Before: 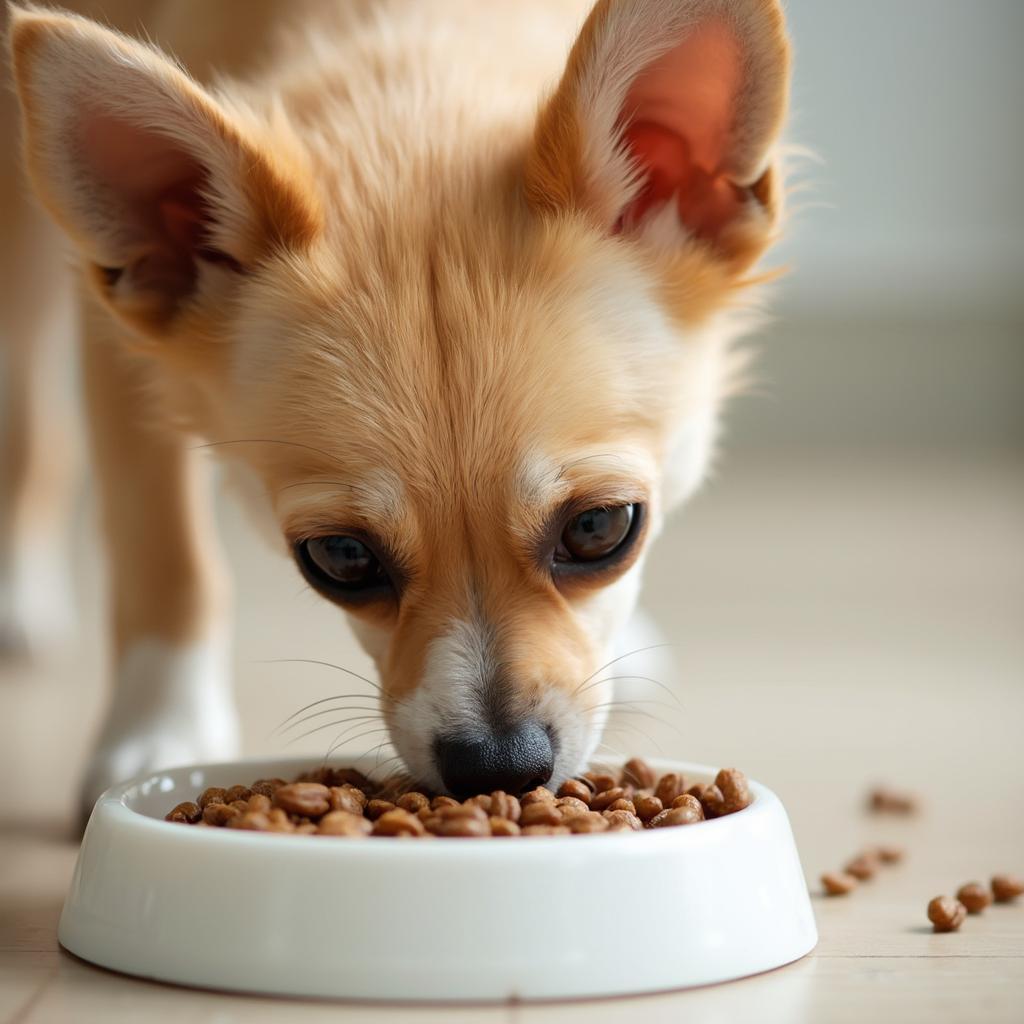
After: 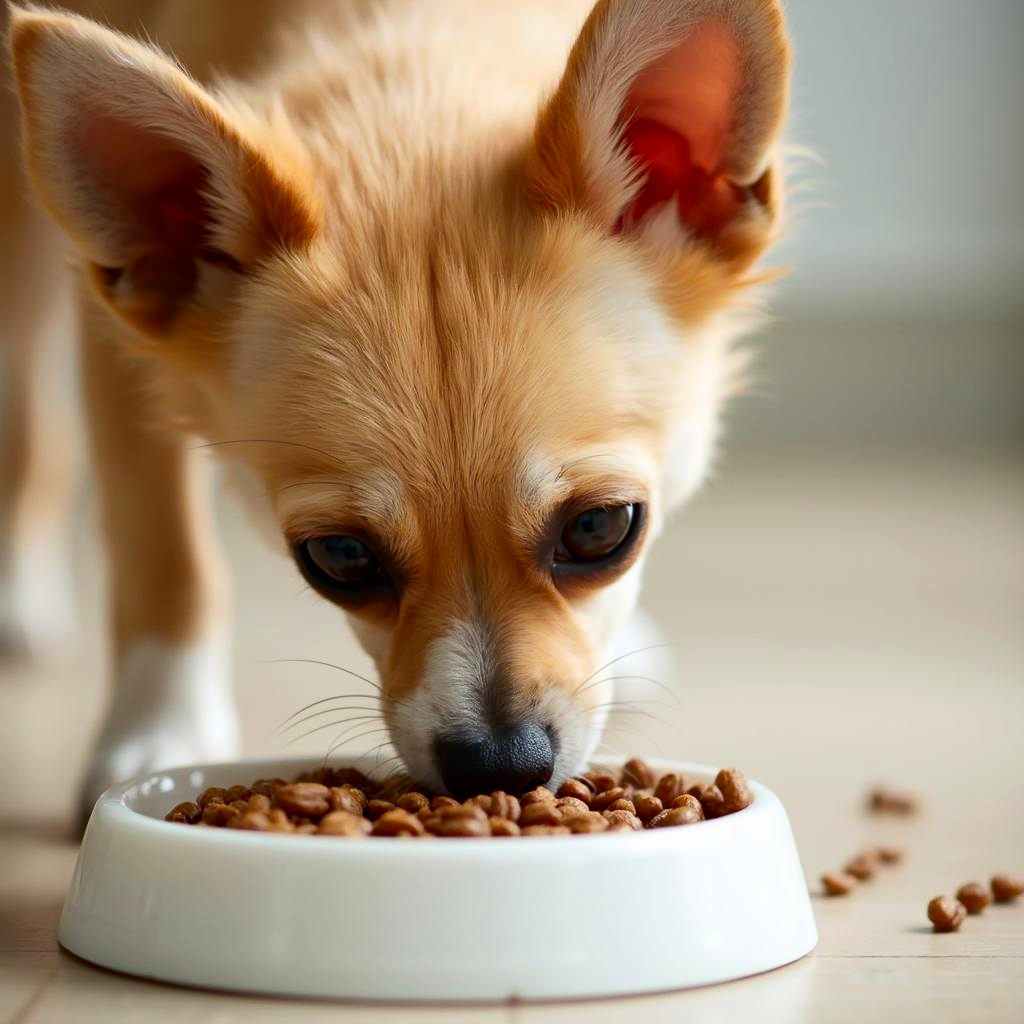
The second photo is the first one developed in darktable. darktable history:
contrast brightness saturation: contrast 0.134, brightness -0.053, saturation 0.155
